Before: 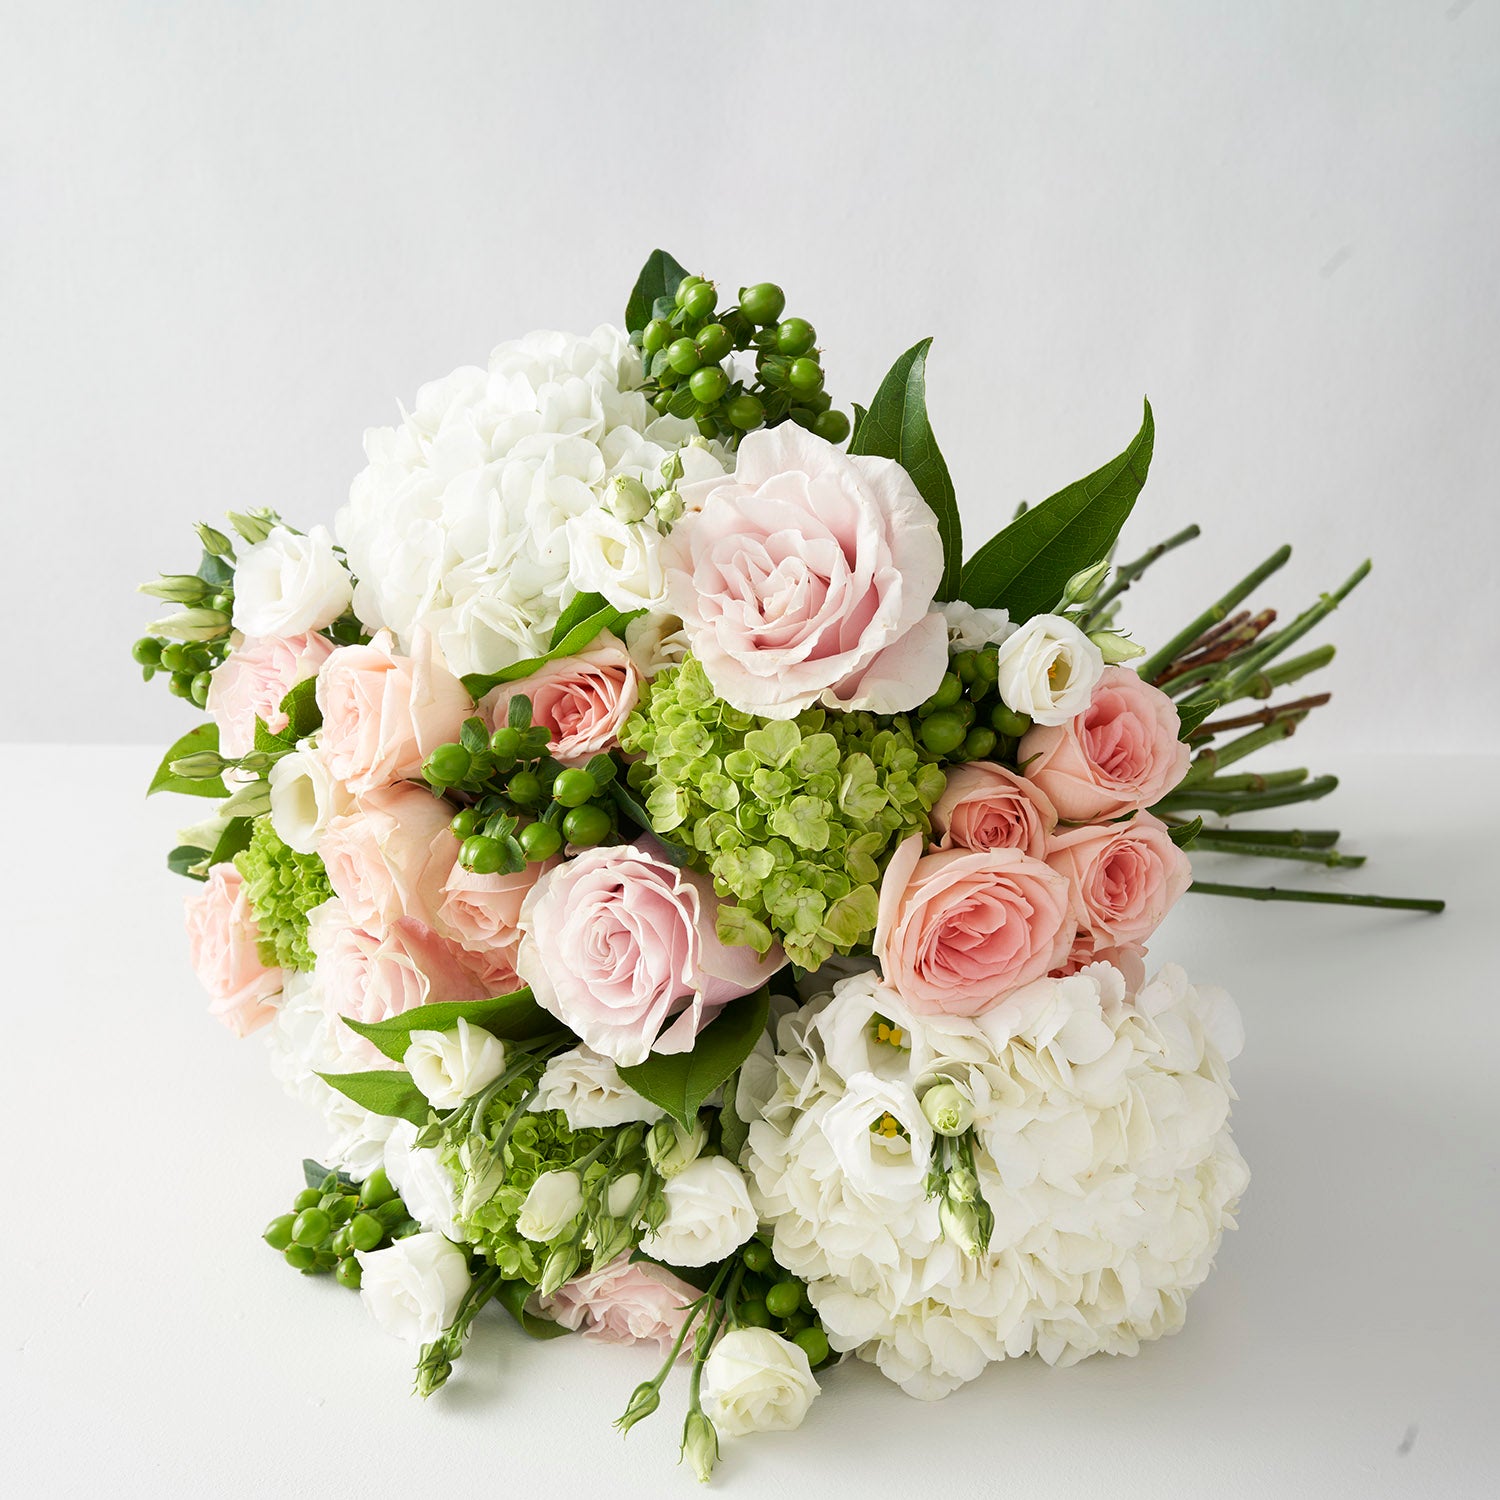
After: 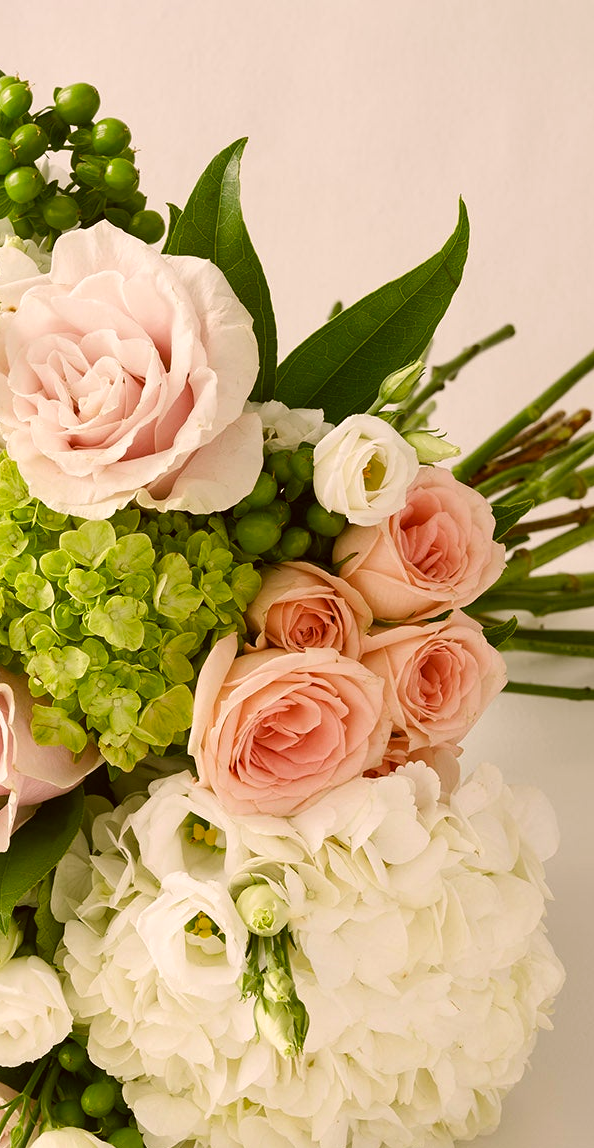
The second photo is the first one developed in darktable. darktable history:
color correction: highlights a* 8.98, highlights b* 15.09, shadows a* -0.49, shadows b* 26.52
white balance: red 0.976, blue 1.04
crop: left 45.721%, top 13.393%, right 14.118%, bottom 10.01%
